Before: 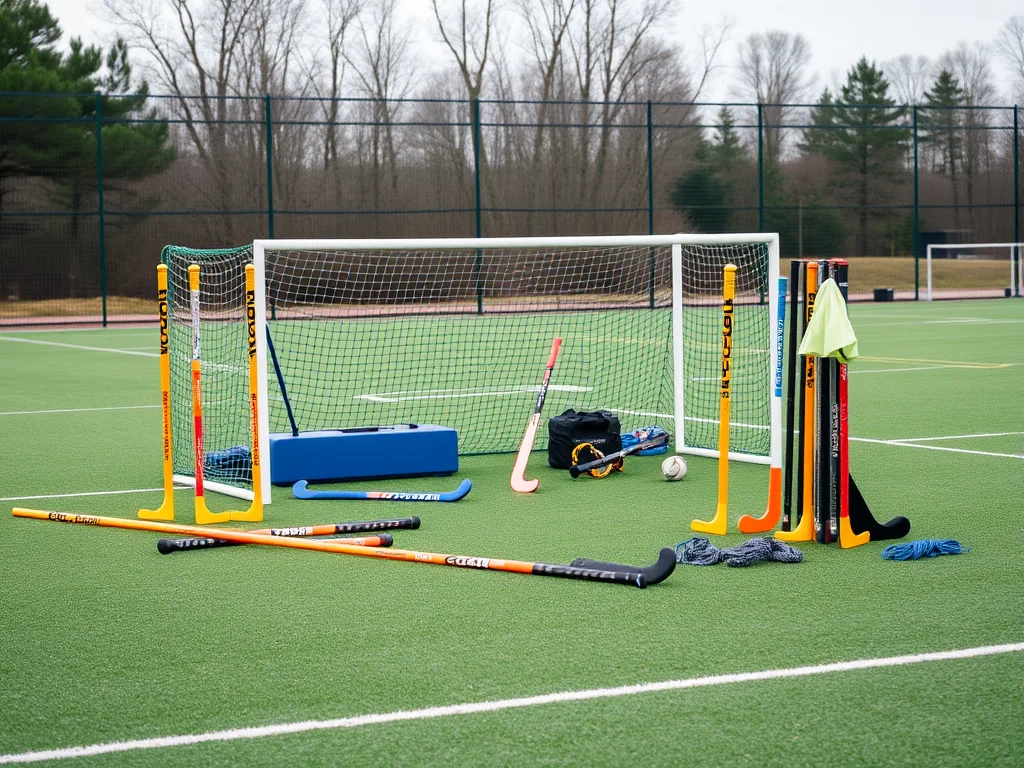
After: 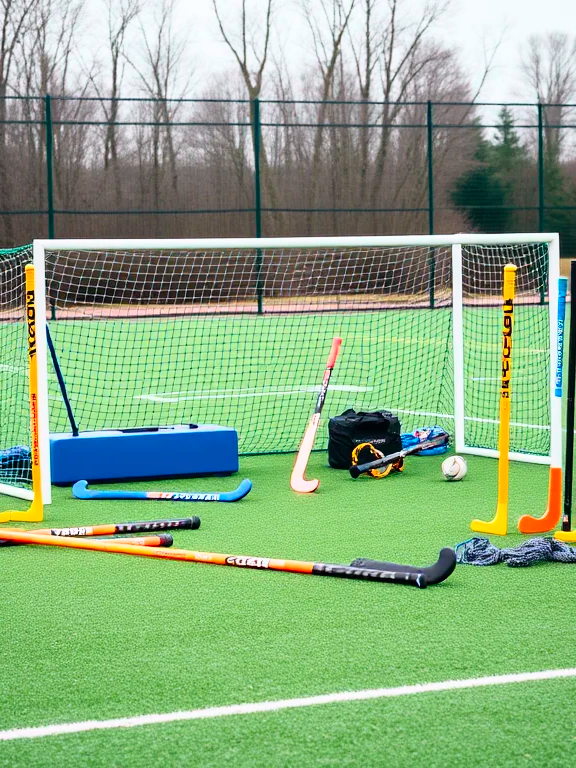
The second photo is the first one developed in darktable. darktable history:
exposure: black level correction -0.001, exposure 0.08 EV, compensate highlight preservation false
crop: left 21.496%, right 22.254%
tone curve: curves: ch0 [(0, 0) (0.051, 0.03) (0.096, 0.071) (0.243, 0.246) (0.461, 0.515) (0.605, 0.692) (0.761, 0.85) (0.881, 0.933) (1, 0.984)]; ch1 [(0, 0) (0.1, 0.038) (0.318, 0.243) (0.431, 0.384) (0.488, 0.475) (0.499, 0.499) (0.534, 0.546) (0.567, 0.592) (0.601, 0.632) (0.734, 0.809) (1, 1)]; ch2 [(0, 0) (0.297, 0.257) (0.414, 0.379) (0.453, 0.45) (0.479, 0.483) (0.504, 0.499) (0.52, 0.519) (0.541, 0.554) (0.614, 0.652) (0.817, 0.874) (1, 1)], color space Lab, independent channels, preserve colors none
